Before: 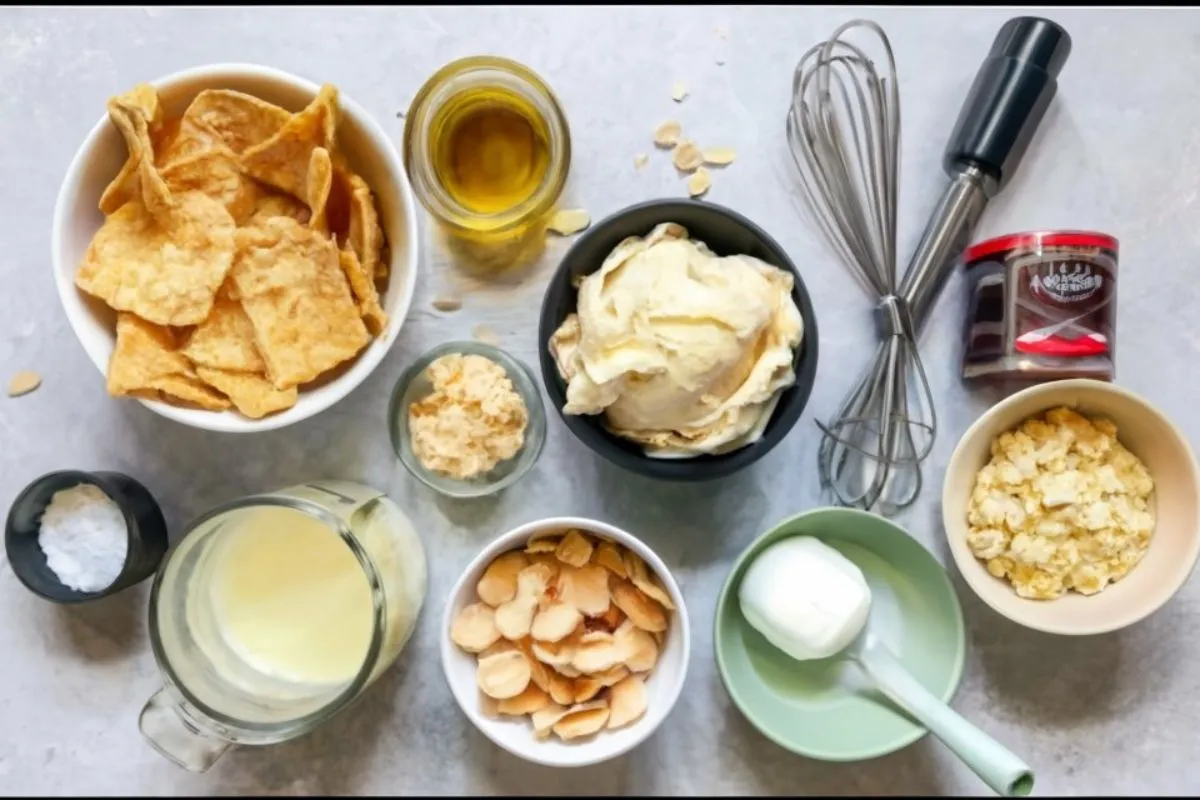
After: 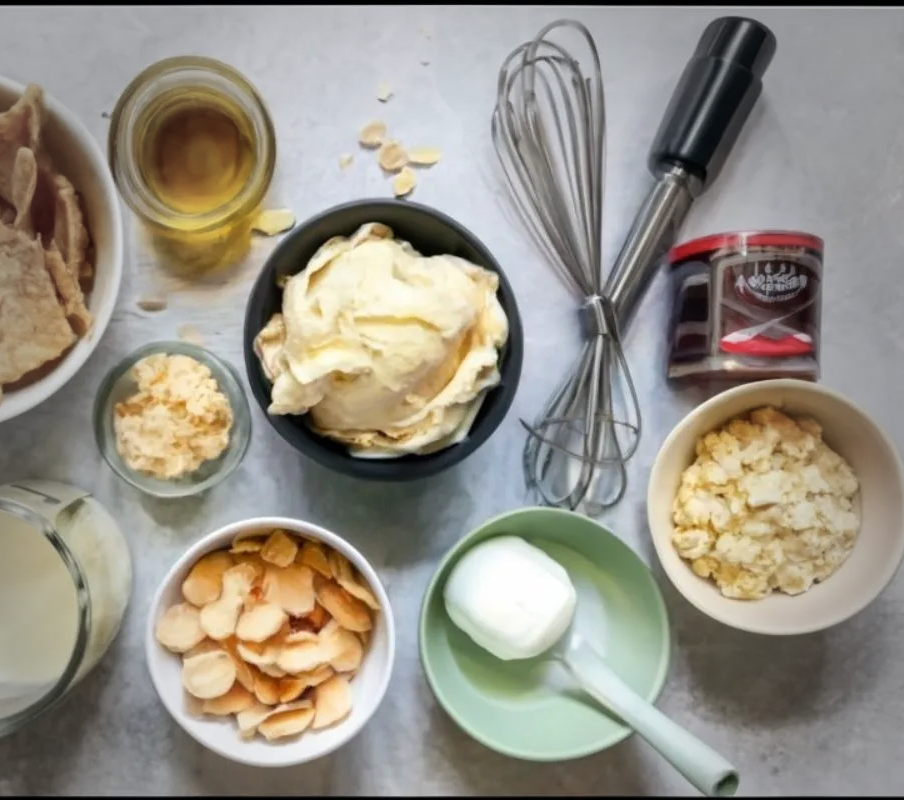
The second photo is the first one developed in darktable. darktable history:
vignetting: fall-off start 64.63%, center (-0.034, 0.148), width/height ratio 0.881
crop and rotate: left 24.6%
